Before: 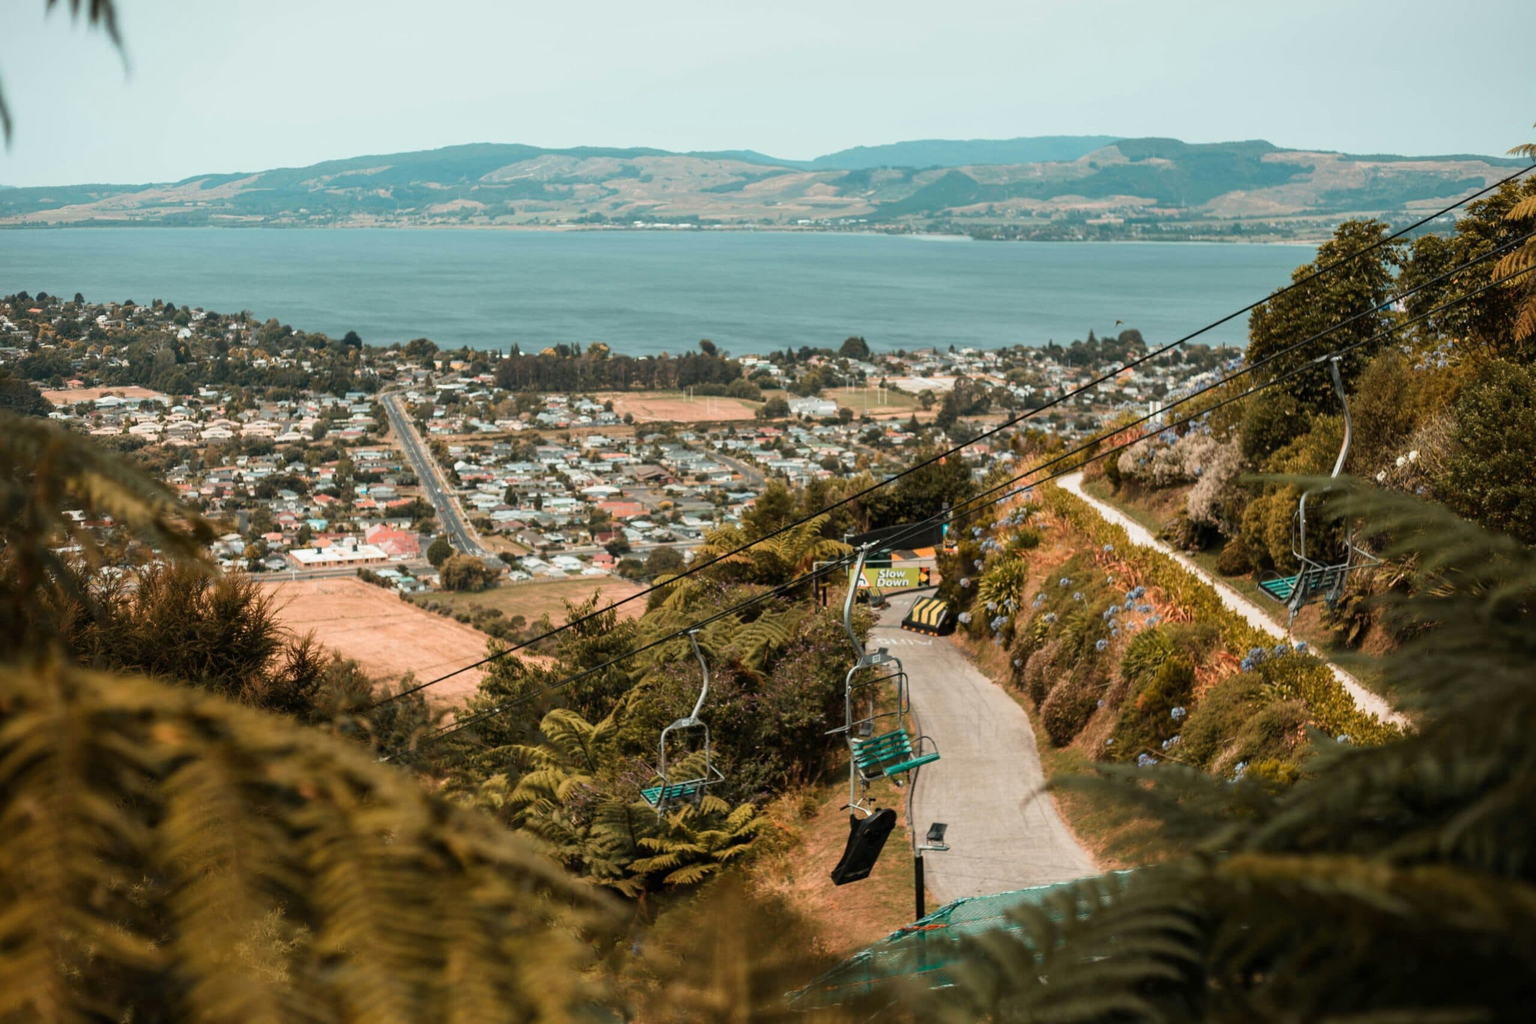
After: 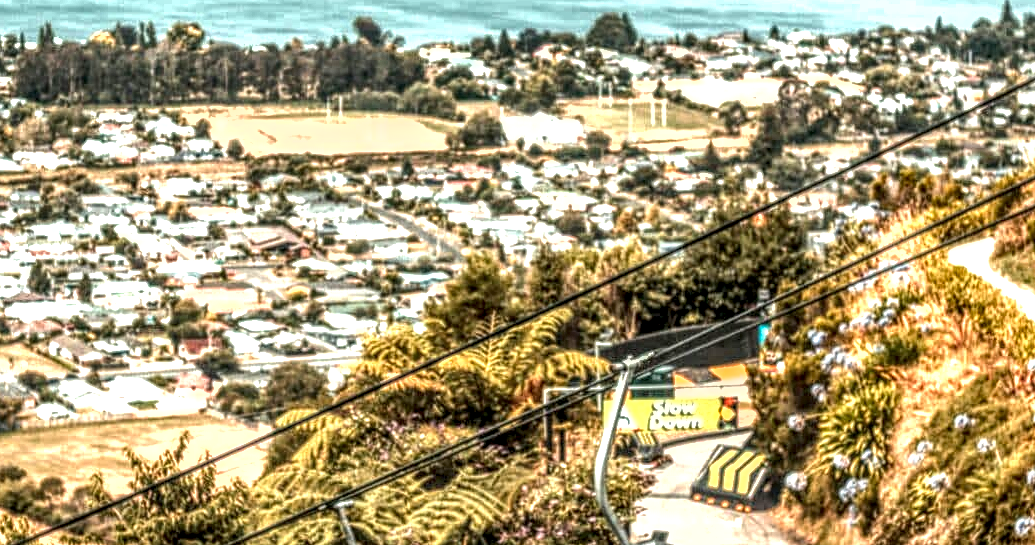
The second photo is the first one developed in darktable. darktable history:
local contrast: highlights 0%, shadows 0%, detail 300%, midtone range 0.3
exposure: black level correction 0, exposure 1.35 EV, compensate exposure bias true, compensate highlight preservation false
shadows and highlights: shadows 29.61, highlights -30.47, low approximation 0.01, soften with gaussian
crop: left 31.751%, top 32.172%, right 27.8%, bottom 35.83%
